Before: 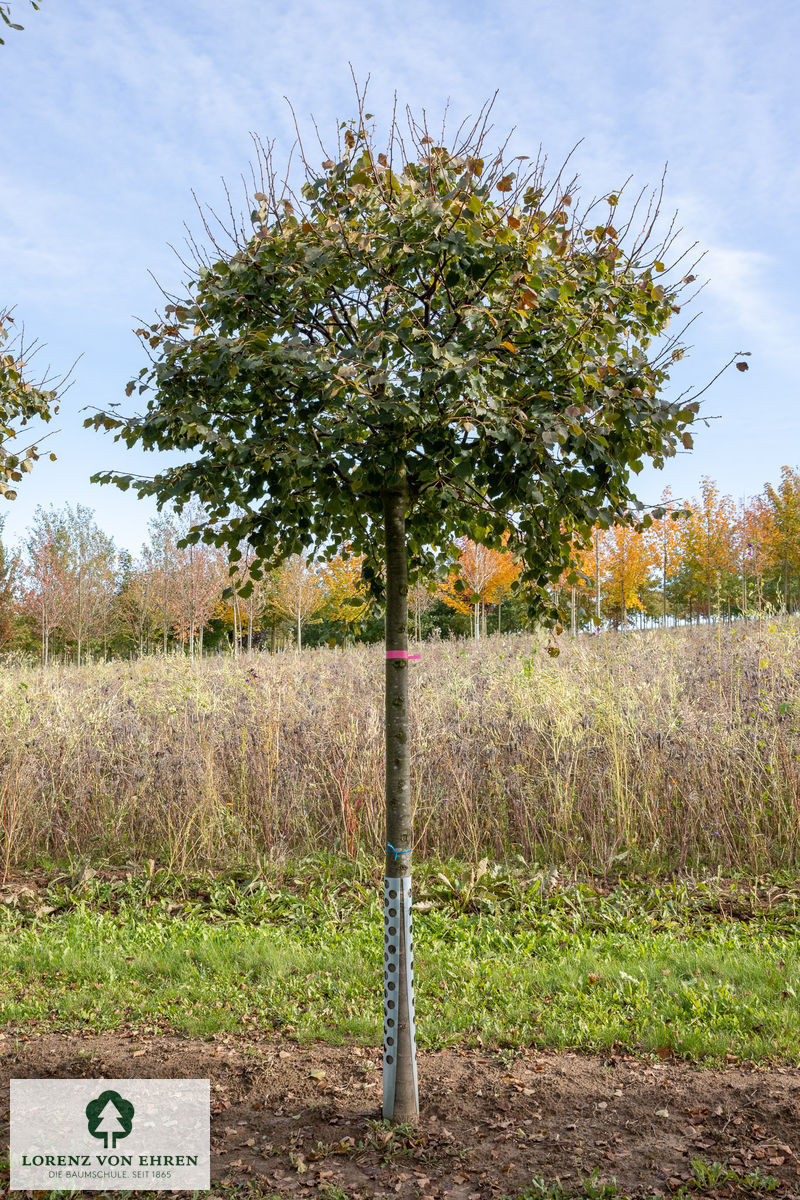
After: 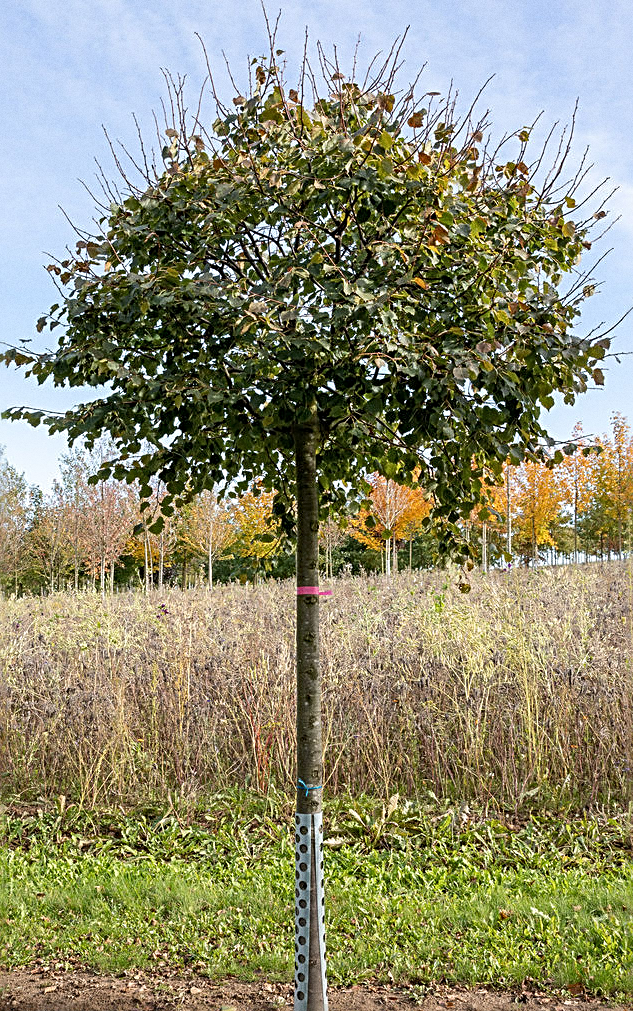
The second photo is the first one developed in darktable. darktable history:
grain: strength 26%
sharpen: radius 2.676, amount 0.669
crop: left 11.225%, top 5.381%, right 9.565%, bottom 10.314%
